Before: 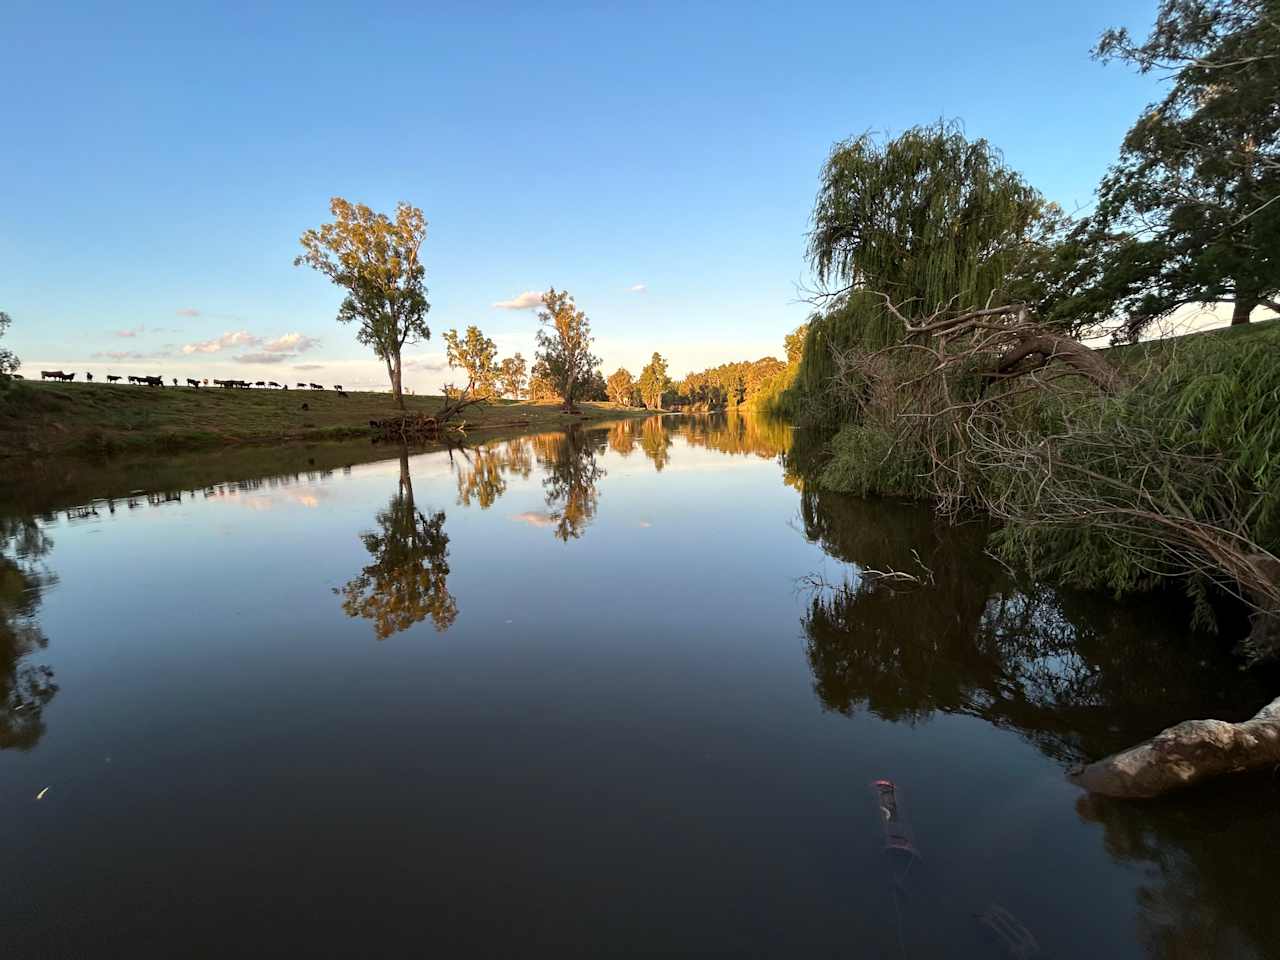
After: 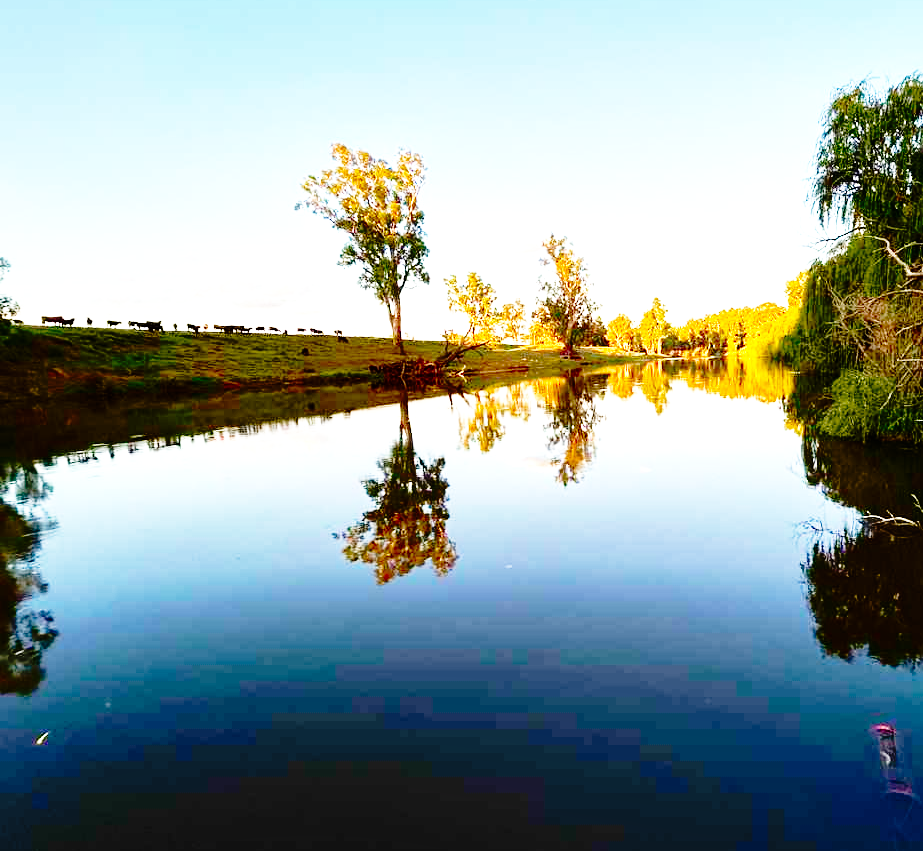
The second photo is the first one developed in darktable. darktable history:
crop: top 5.809%, right 27.844%, bottom 5.539%
base curve: curves: ch0 [(0, 0) (0.026, 0.03) (0.109, 0.232) (0.351, 0.748) (0.669, 0.968) (1, 1)], preserve colors none
color balance rgb: linear chroma grading › global chroma 0.415%, perceptual saturation grading › global saturation 19.959%, perceptual brilliance grading › global brilliance 18.426%, contrast -10.242%
contrast brightness saturation: brightness -0.252, saturation 0.203
tone curve: curves: ch0 [(0, 0.01) (0.058, 0.039) (0.159, 0.117) (0.282, 0.327) (0.45, 0.534) (0.676, 0.751) (0.89, 0.919) (1, 1)]; ch1 [(0, 0) (0.094, 0.081) (0.285, 0.299) (0.385, 0.403) (0.447, 0.455) (0.495, 0.496) (0.544, 0.552) (0.589, 0.612) (0.722, 0.728) (1, 1)]; ch2 [(0, 0) (0.257, 0.217) (0.43, 0.421) (0.498, 0.507) (0.531, 0.544) (0.56, 0.579) (0.625, 0.642) (1, 1)], preserve colors none
local contrast: mode bilateral grid, contrast 19, coarseness 51, detail 120%, midtone range 0.2
velvia: on, module defaults
